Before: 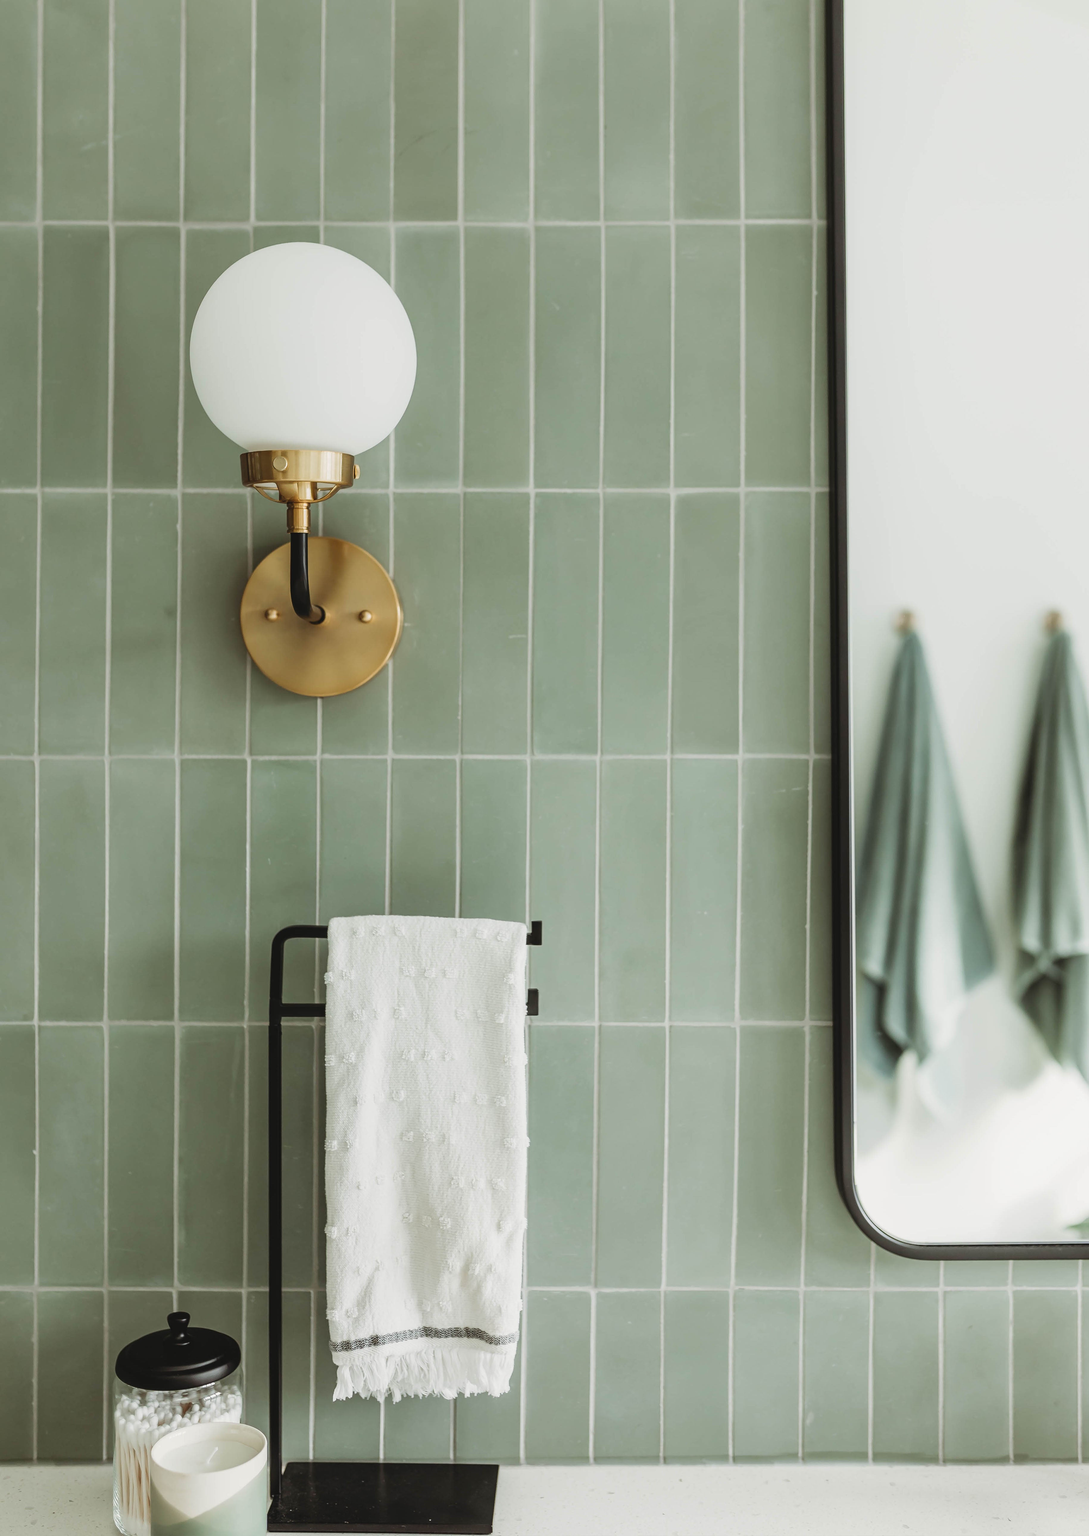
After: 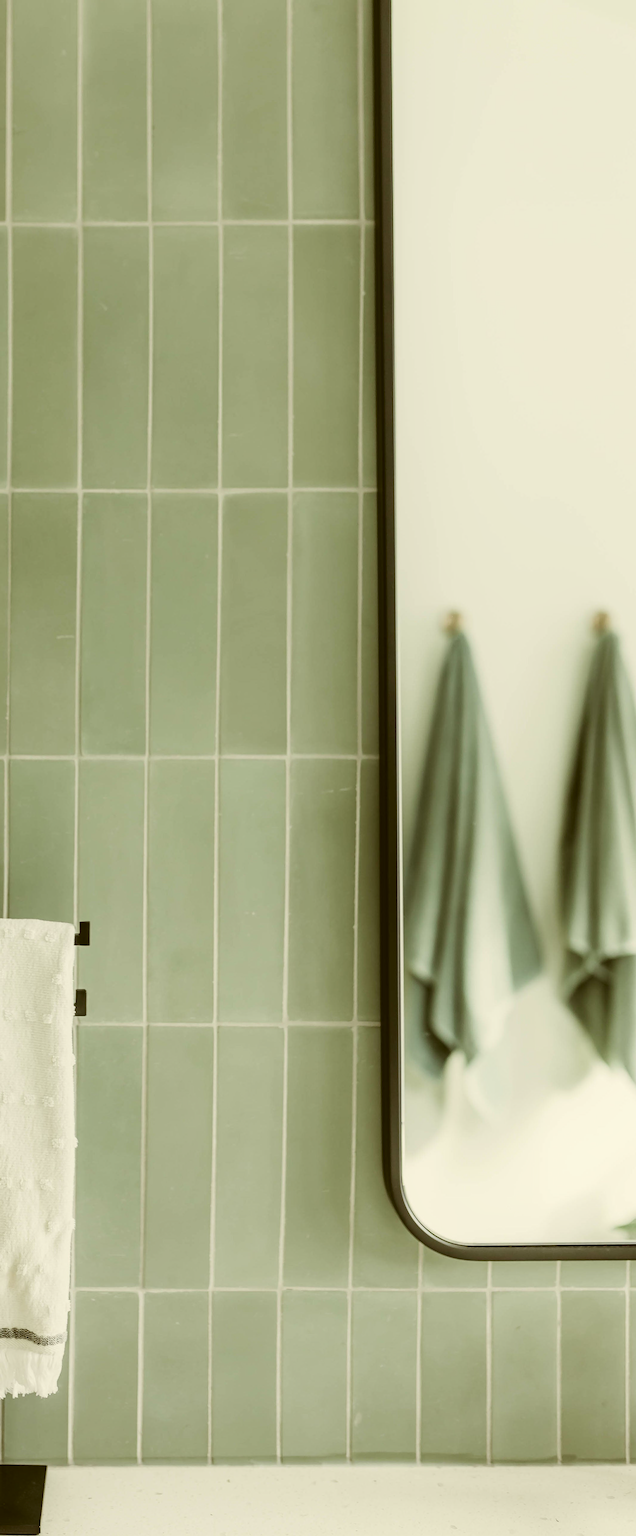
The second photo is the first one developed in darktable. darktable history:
shadows and highlights: shadows -29.58, highlights 29.84
contrast brightness saturation: saturation -0.051
color correction: highlights a* -1.36, highlights b* 10.43, shadows a* 0.439, shadows b* 18.6
crop: left 41.555%
